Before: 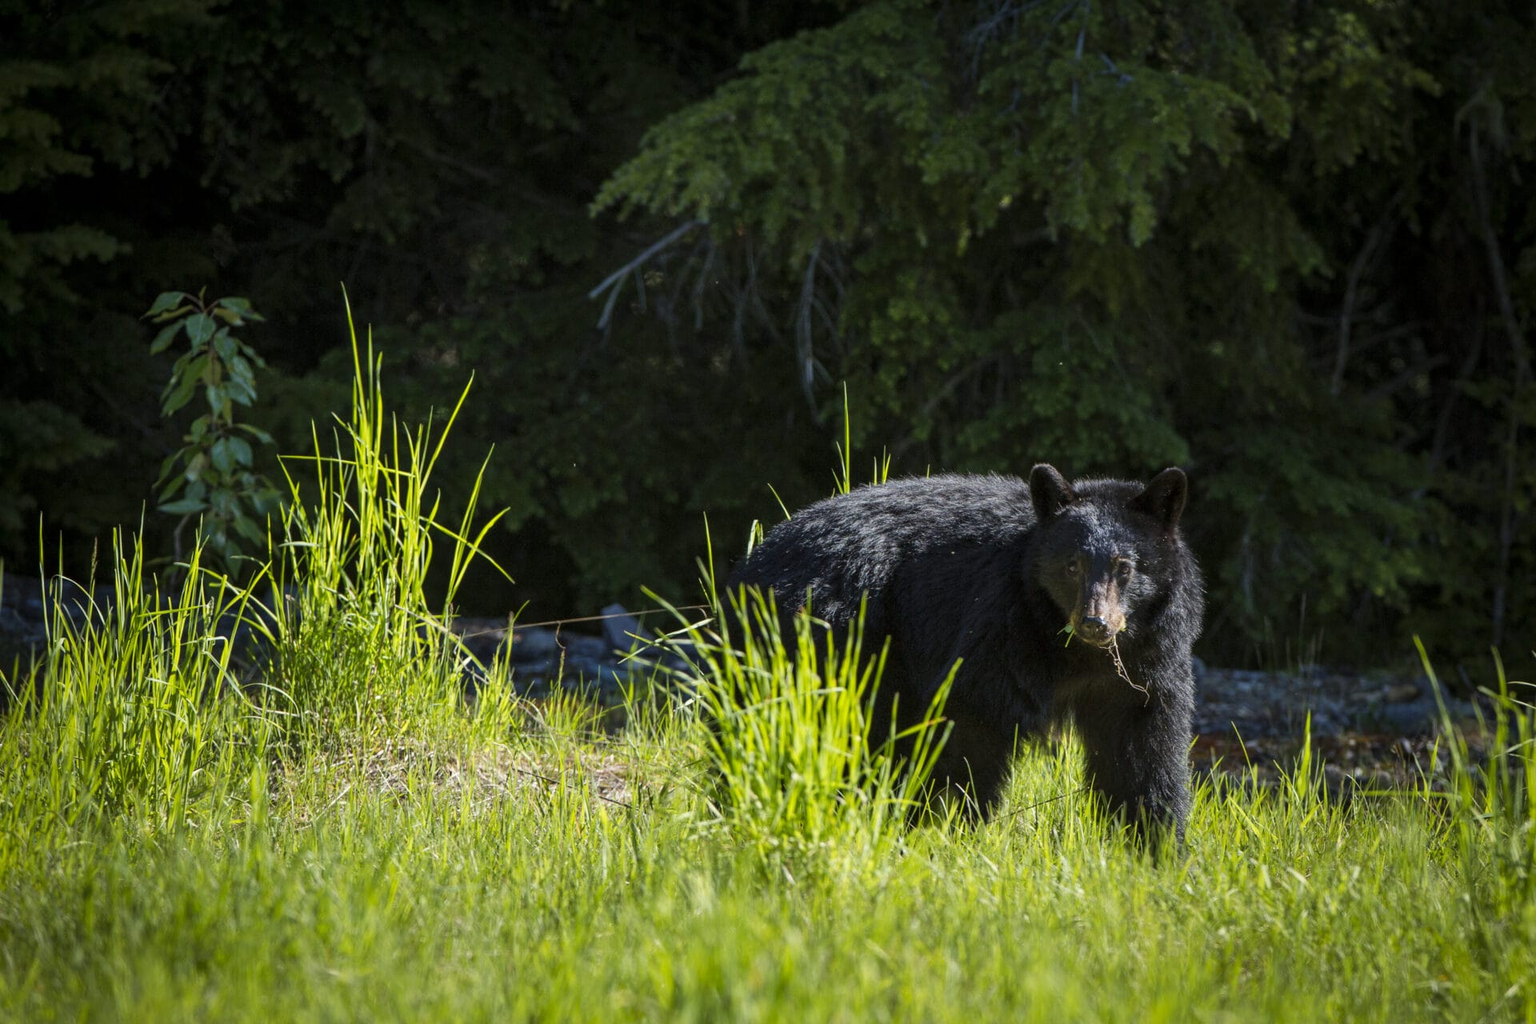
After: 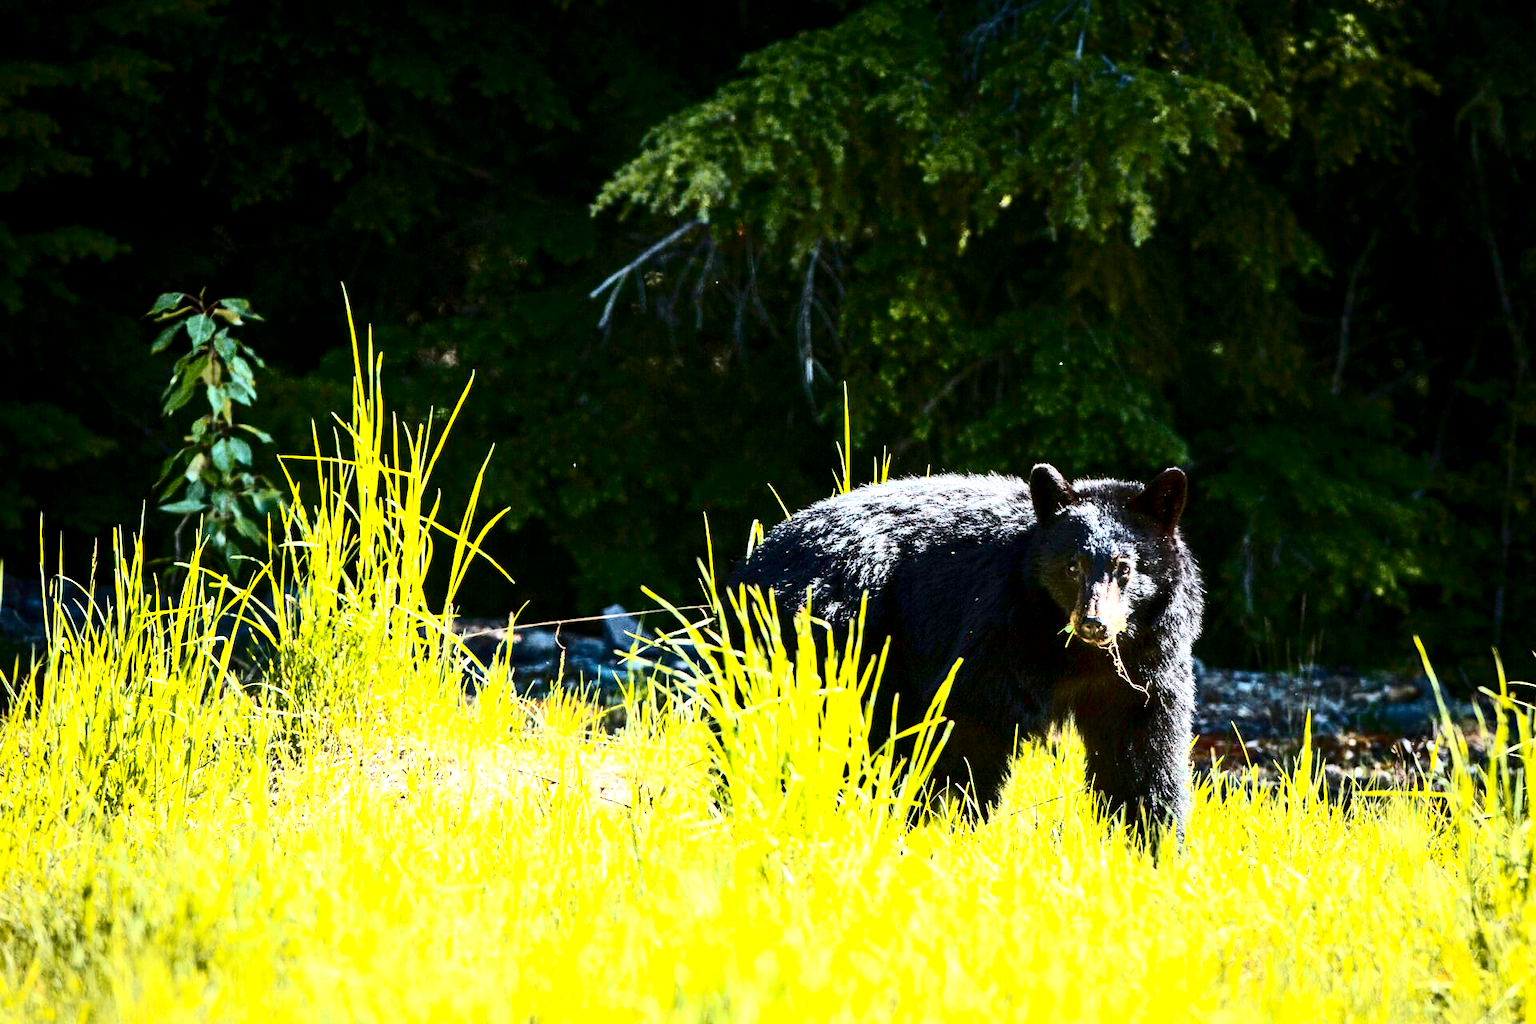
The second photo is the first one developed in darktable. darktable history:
color zones: curves: ch1 [(0.239, 0.552) (0.75, 0.5)]; ch2 [(0.25, 0.462) (0.749, 0.457)]
contrast brightness saturation: contrast 0.485, saturation -0.082
exposure: black level correction 0.001, exposure 1.835 EV, compensate highlight preservation false
